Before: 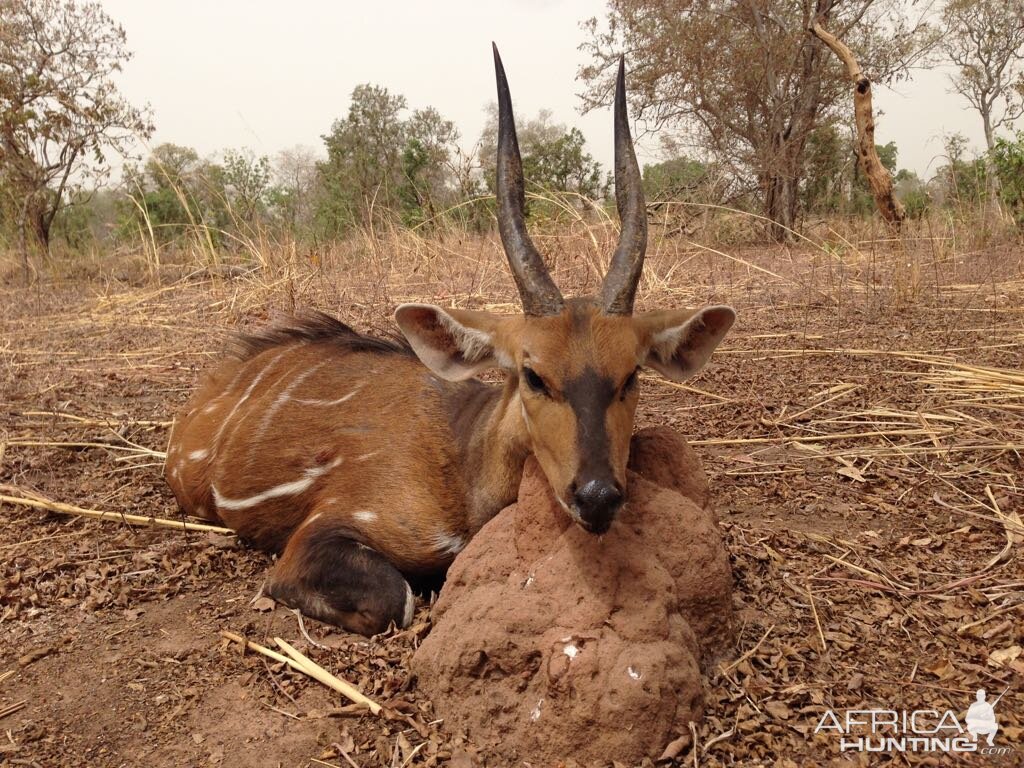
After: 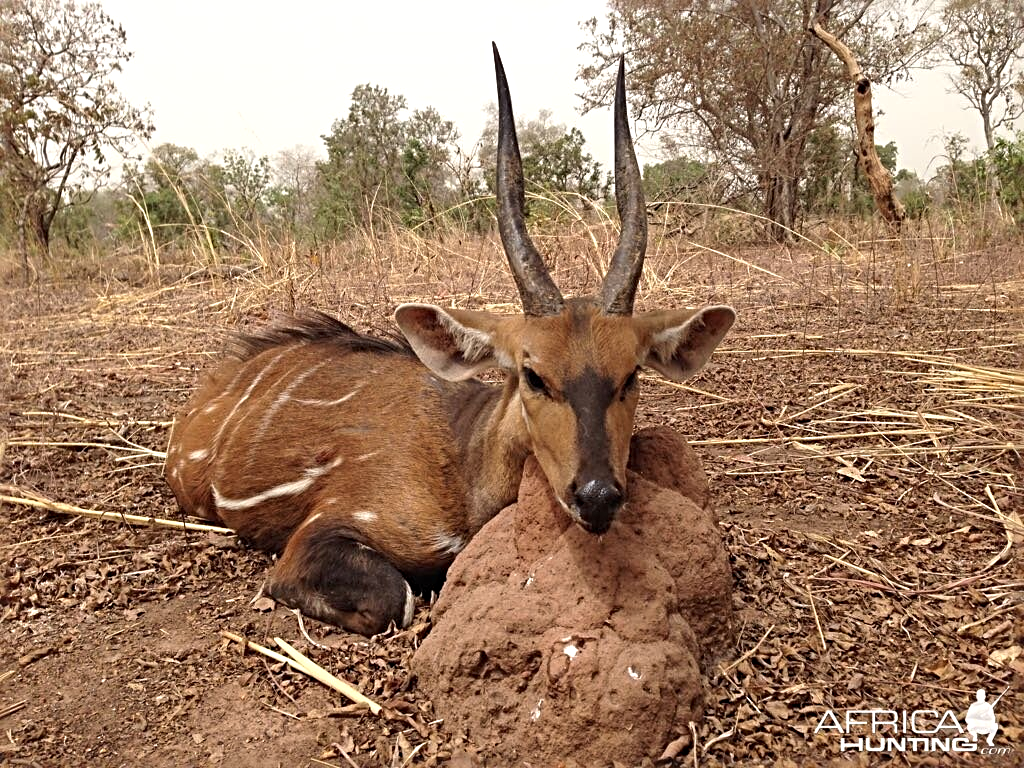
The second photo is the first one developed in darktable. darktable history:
shadows and highlights: radius 45.23, white point adjustment 6.59, compress 79.47%, soften with gaussian
sharpen: radius 3.983
